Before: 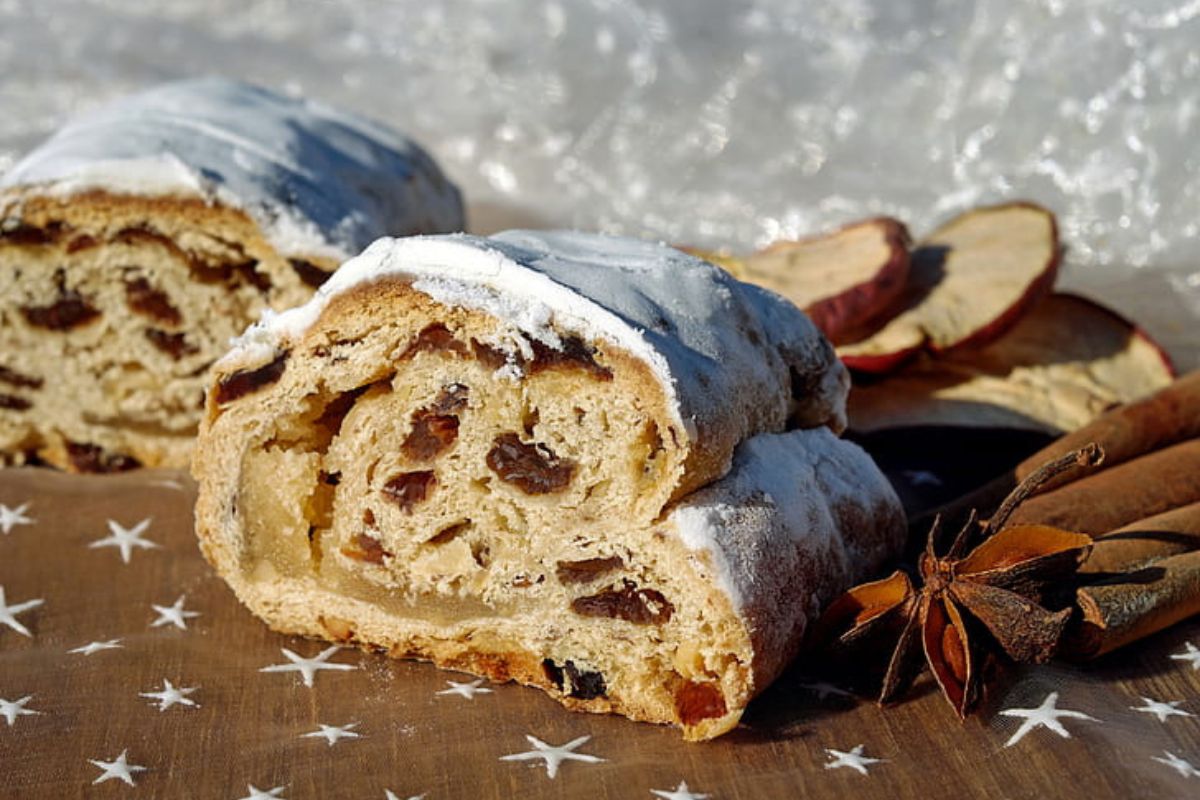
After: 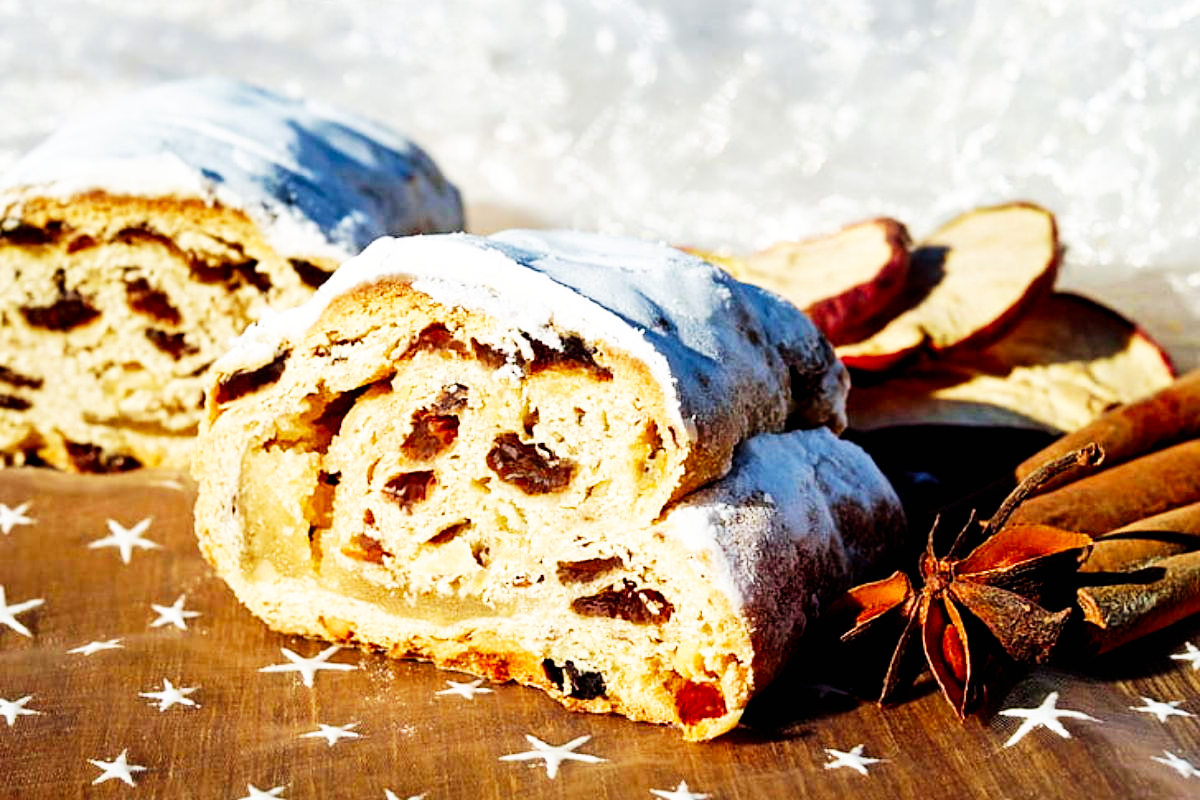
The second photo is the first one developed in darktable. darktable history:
velvia: strength 30%
base curve: curves: ch0 [(0, 0) (0.007, 0.004) (0.027, 0.03) (0.046, 0.07) (0.207, 0.54) (0.442, 0.872) (0.673, 0.972) (1, 1)], preserve colors none
exposure: black level correction 0.005, exposure 0.001 EV, compensate highlight preservation false
